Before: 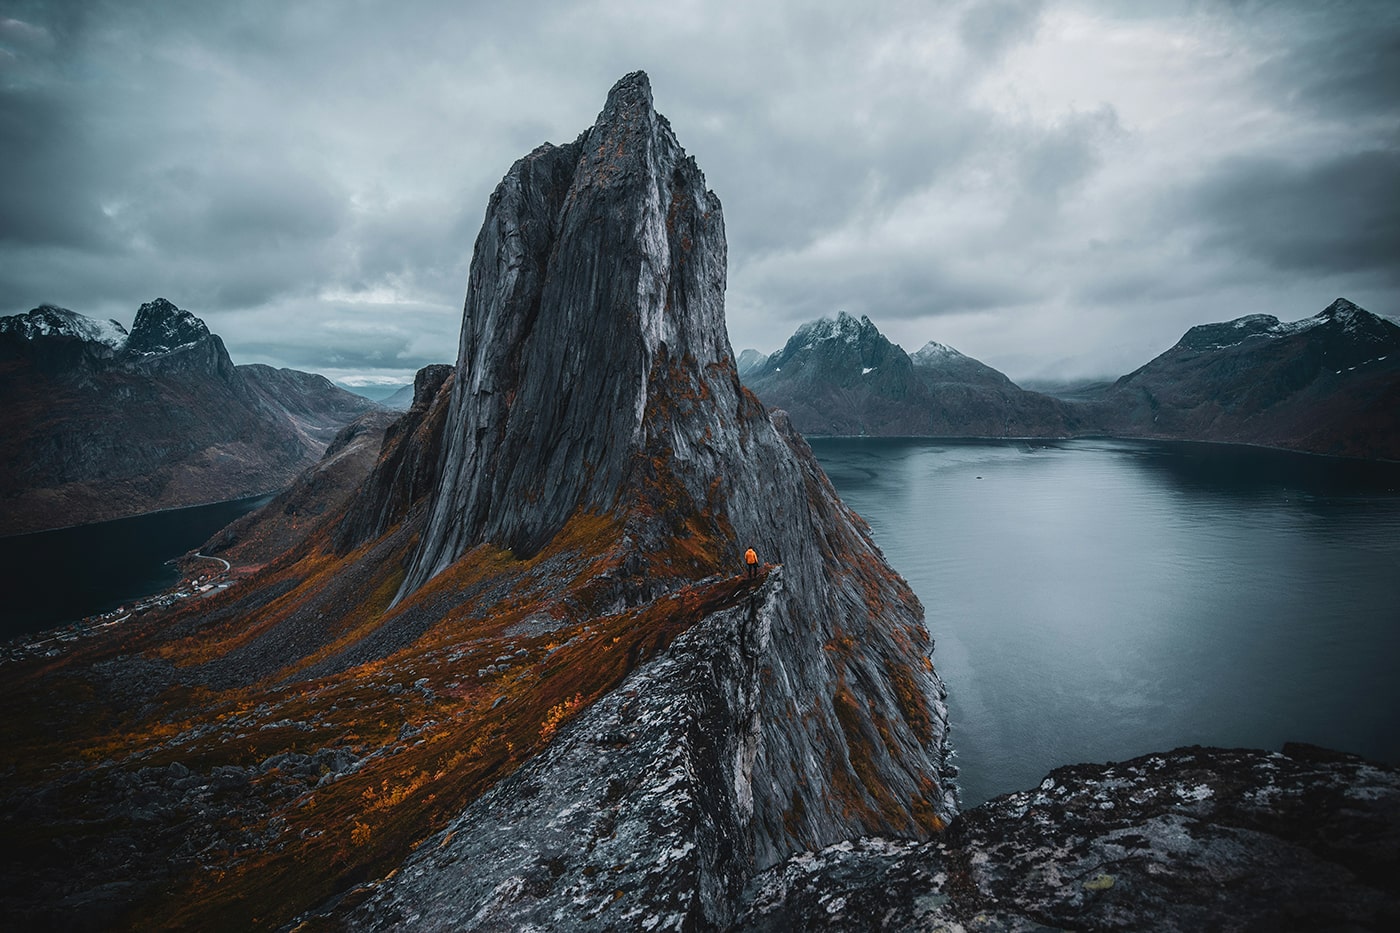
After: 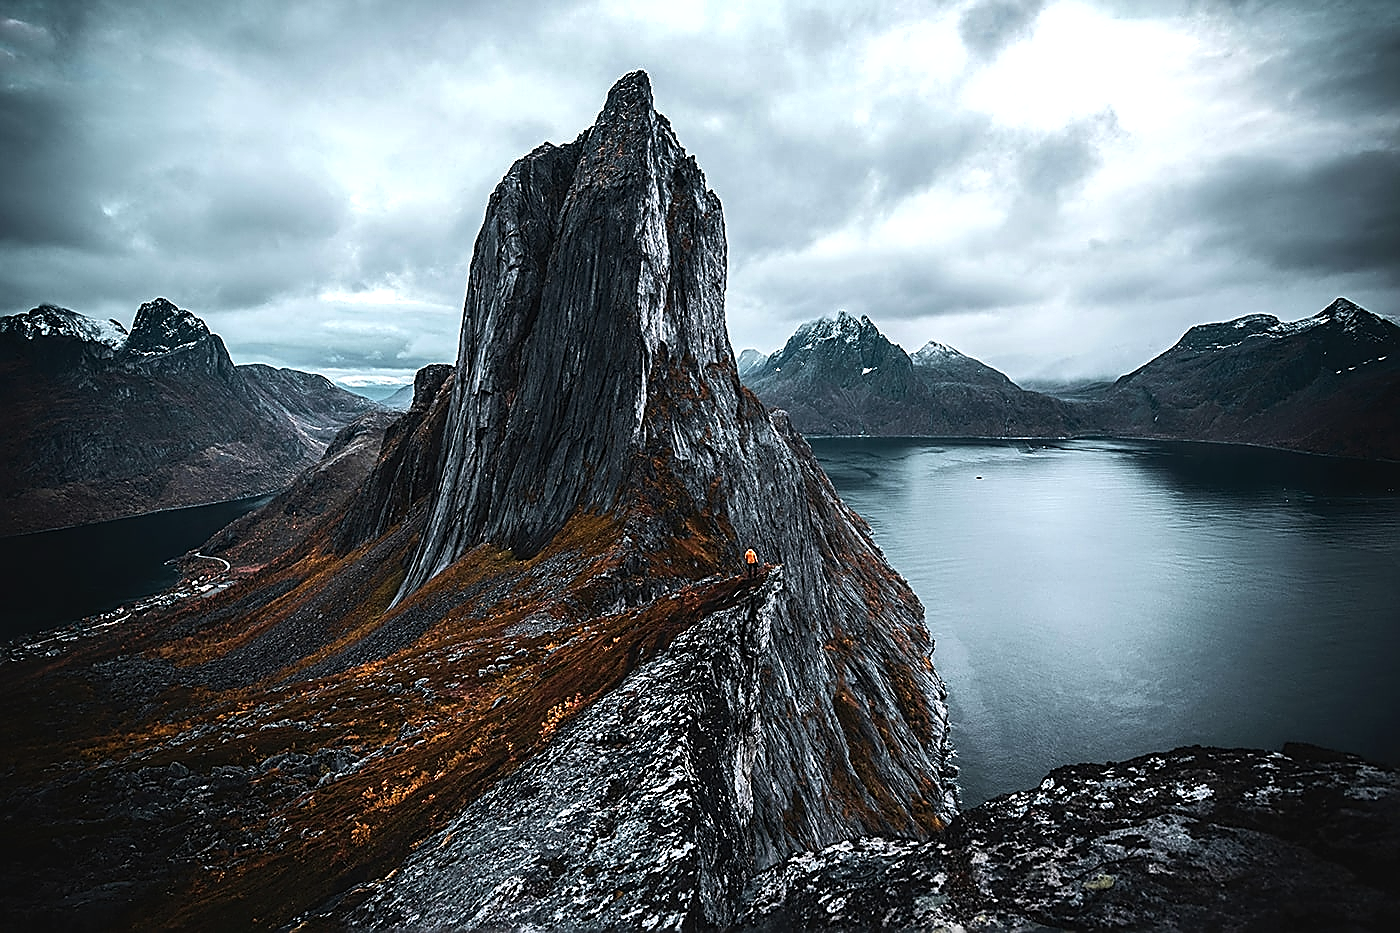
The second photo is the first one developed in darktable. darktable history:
tone equalizer: -8 EV -0.75 EV, -7 EV -0.7 EV, -6 EV -0.6 EV, -5 EV -0.4 EV, -3 EV 0.4 EV, -2 EV 0.6 EV, -1 EV 0.7 EV, +0 EV 0.75 EV, edges refinement/feathering 500, mask exposure compensation -1.57 EV, preserve details no
shadows and highlights: radius 171.16, shadows 27, white point adjustment 3.13, highlights -67.95, soften with gaussian
sharpen: radius 1.685, amount 1.294
